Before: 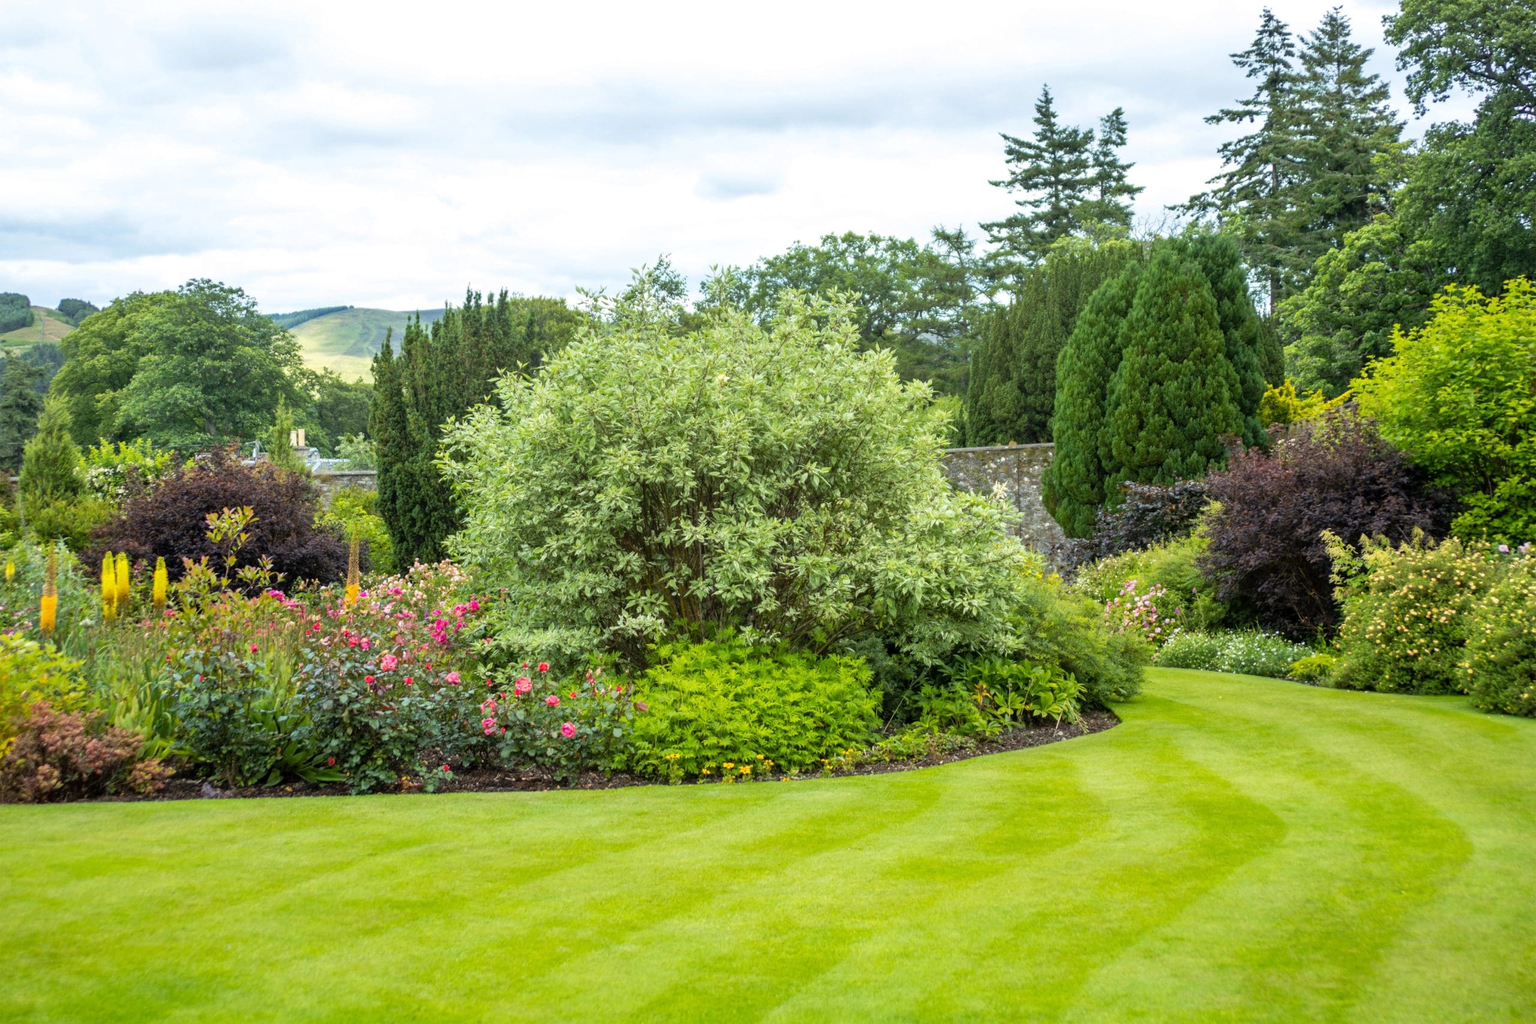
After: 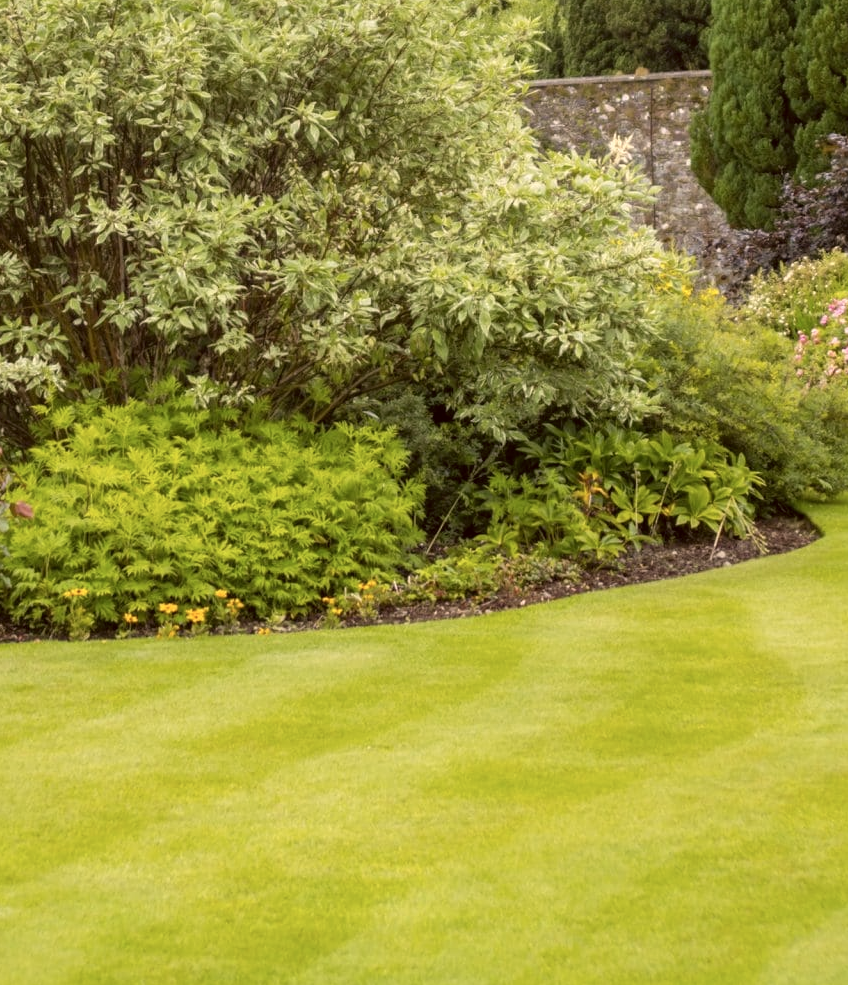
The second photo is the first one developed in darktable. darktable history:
crop: left 40.878%, top 39.176%, right 25.993%, bottom 3.081%
color correction: highlights a* 10.21, highlights b* 9.79, shadows a* 8.61, shadows b* 7.88, saturation 0.8
